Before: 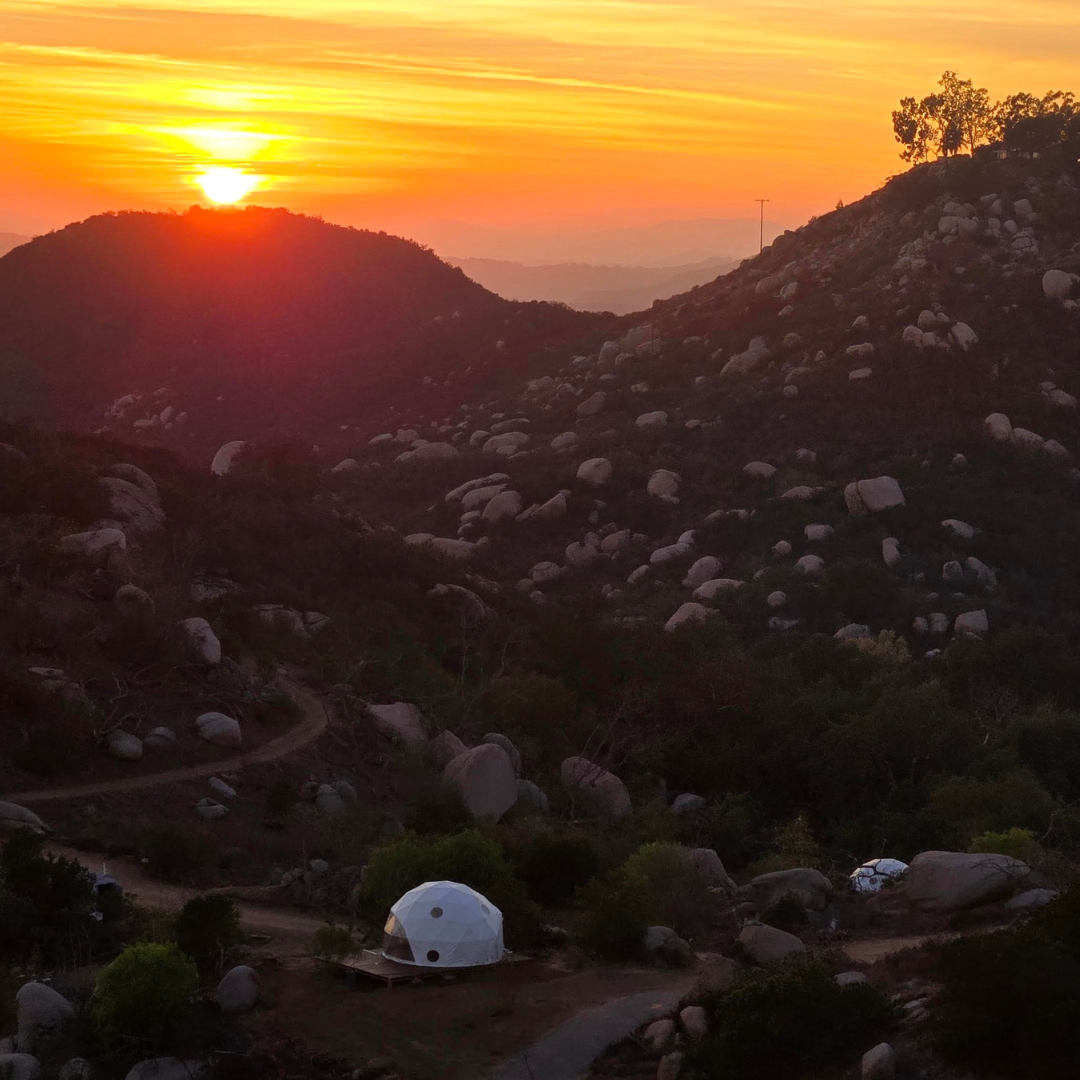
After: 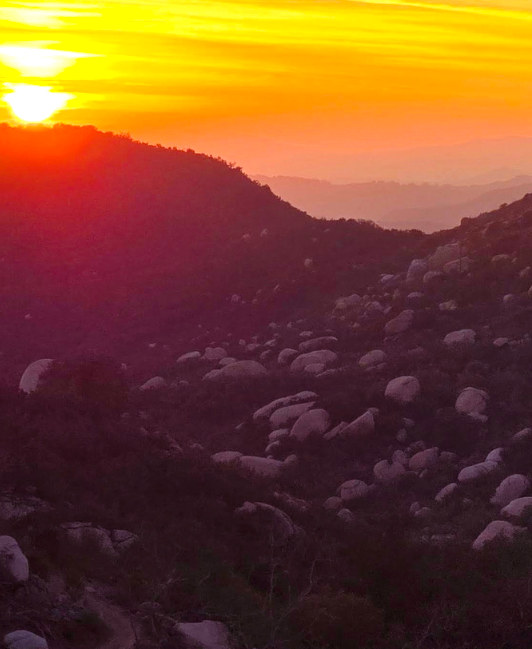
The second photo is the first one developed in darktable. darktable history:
color balance rgb: shadows lift › luminance 0.49%, shadows lift › chroma 6.83%, shadows lift › hue 300.29°, power › hue 208.98°, highlights gain › luminance 20.24%, highlights gain › chroma 2.73%, highlights gain › hue 173.85°, perceptual saturation grading › global saturation 18.05%
crop: left 17.835%, top 7.675%, right 32.881%, bottom 32.213%
white balance: red 1.05, blue 1.072
